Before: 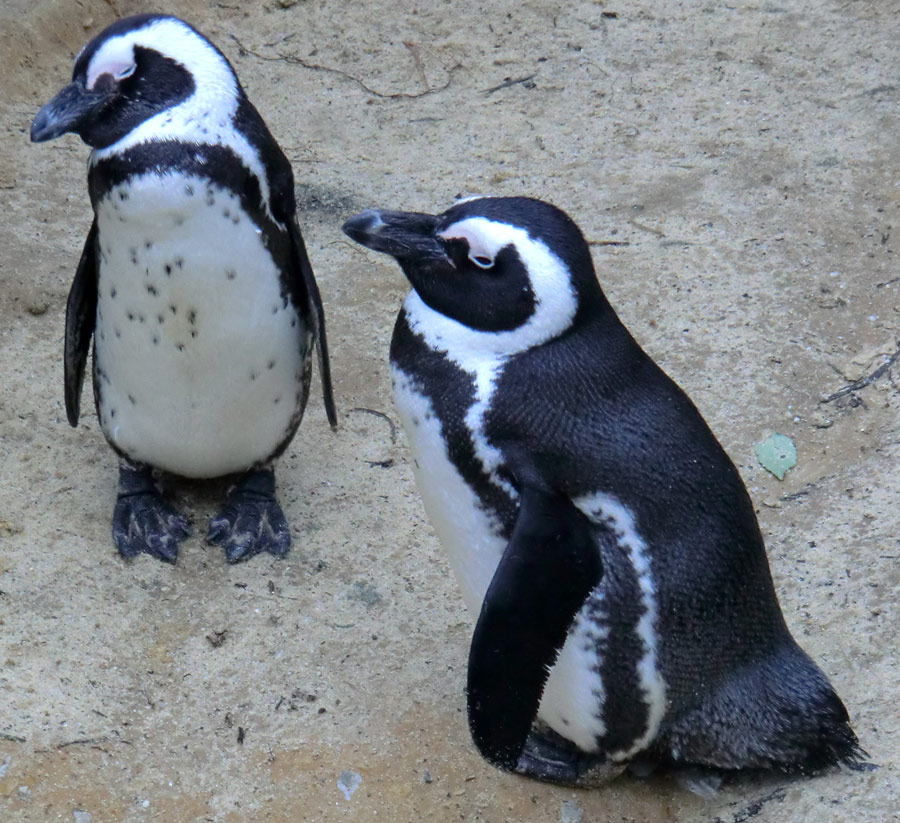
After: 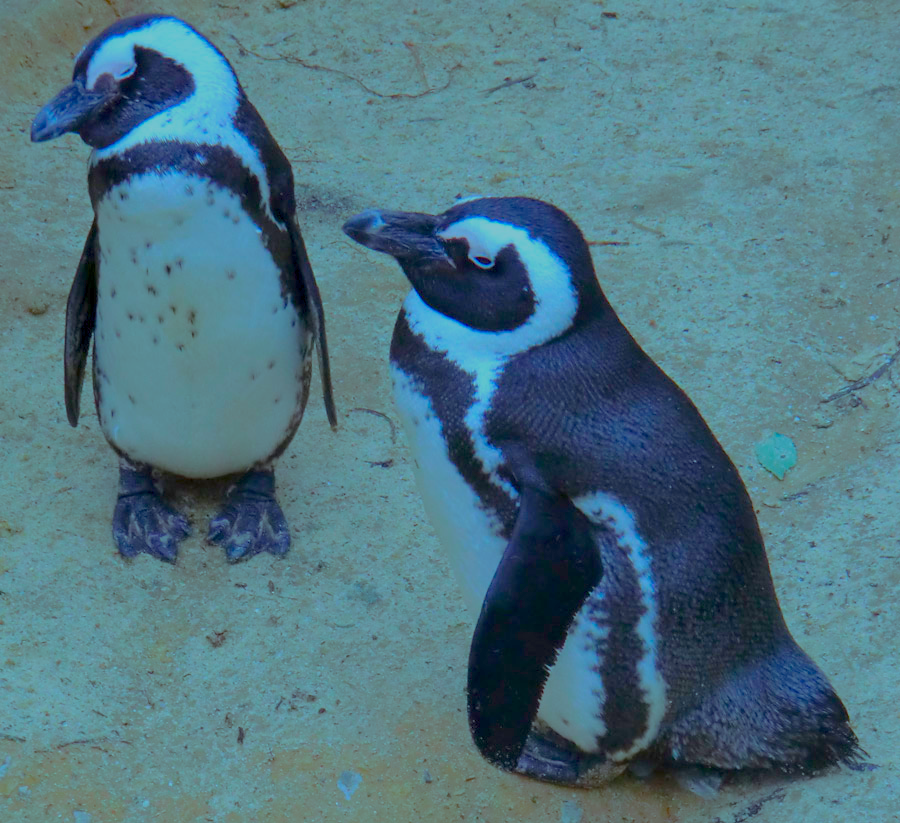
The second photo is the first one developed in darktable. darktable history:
color balance rgb: highlights gain › luminance -33.04%, highlights gain › chroma 5.658%, highlights gain › hue 220.17°, linear chroma grading › global chroma 15.153%, perceptual saturation grading › global saturation 20%, perceptual saturation grading › highlights -24.955%, perceptual saturation grading › shadows 26.043%, contrast -29.526%
